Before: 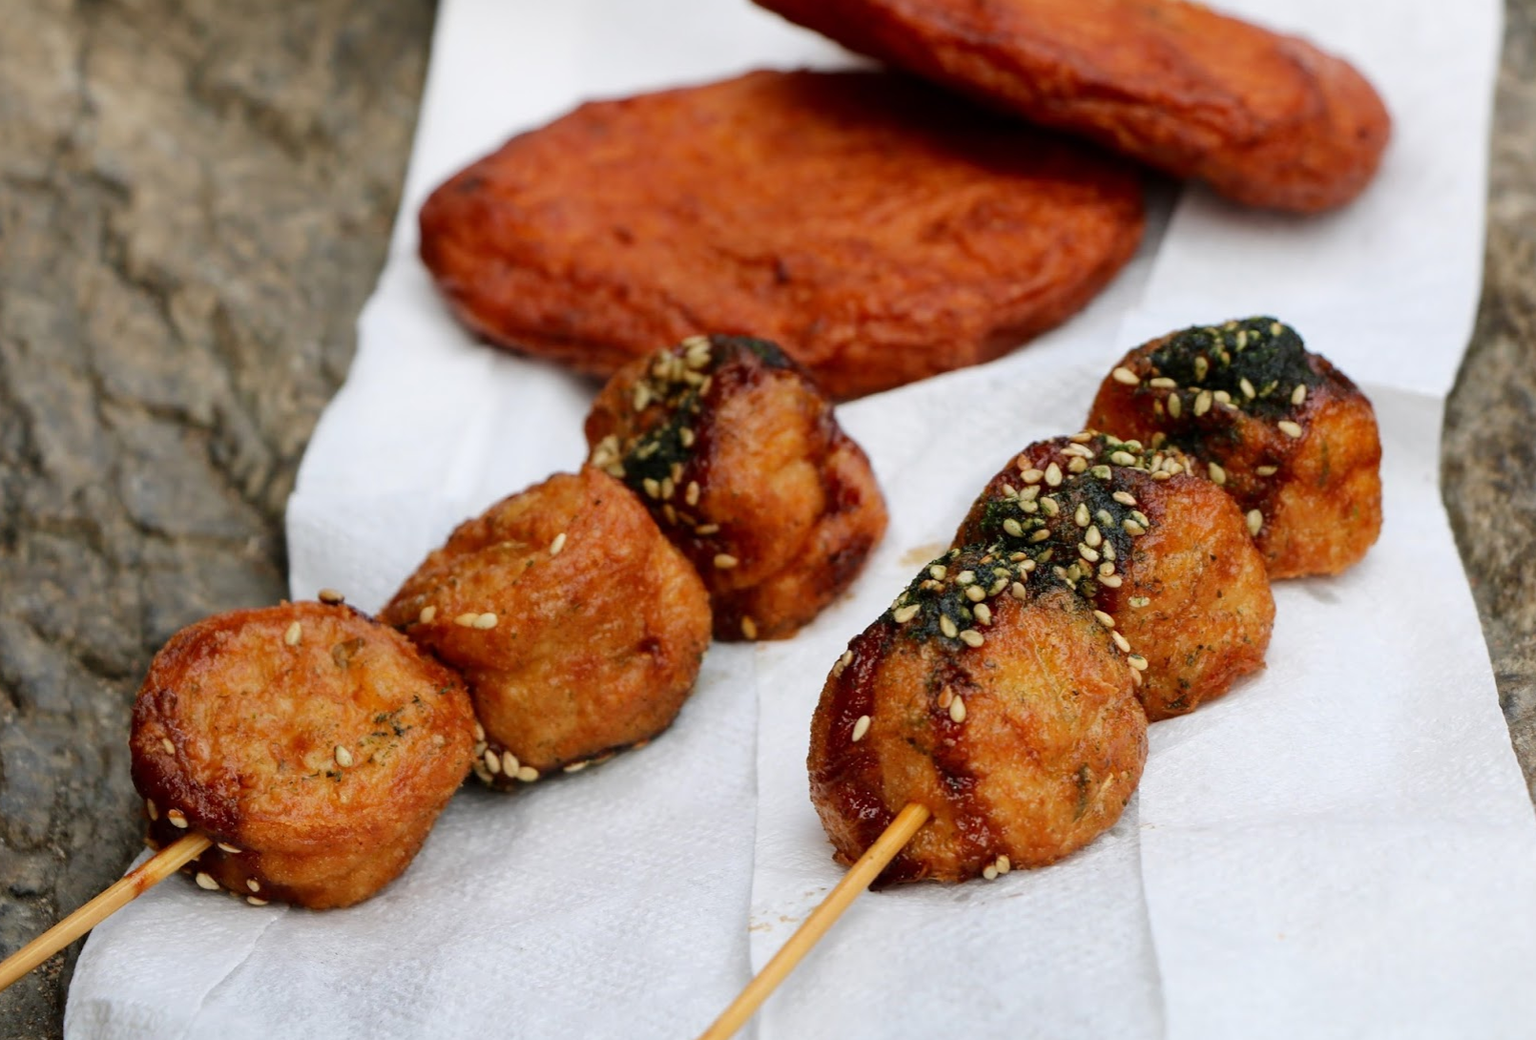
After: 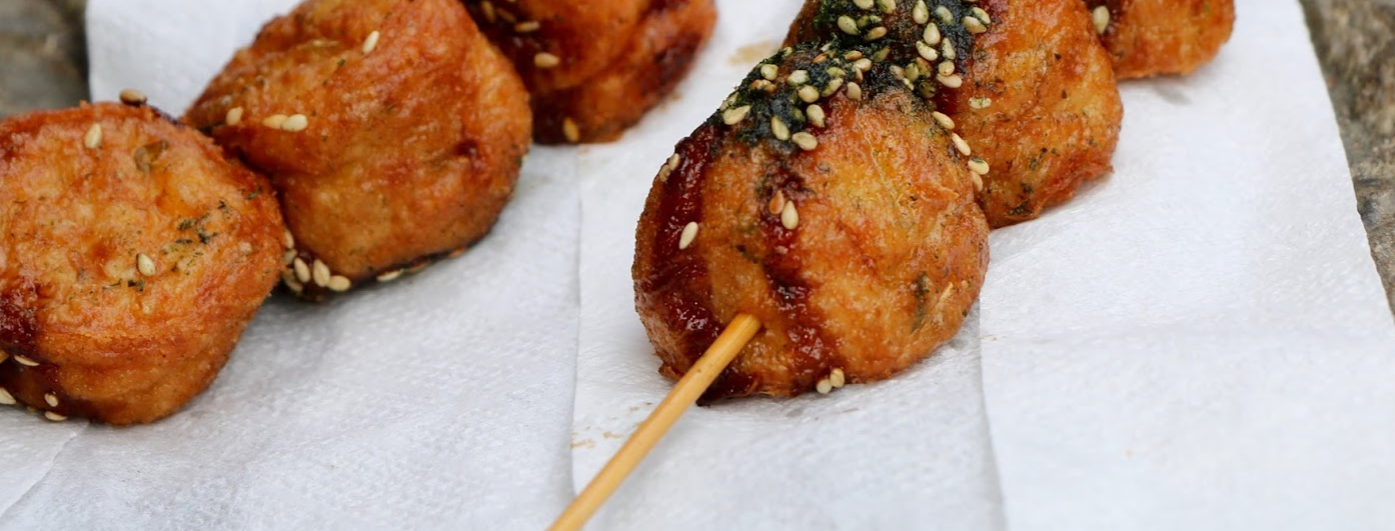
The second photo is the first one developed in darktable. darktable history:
crop and rotate: left 13.298%, top 48.452%, bottom 2.759%
